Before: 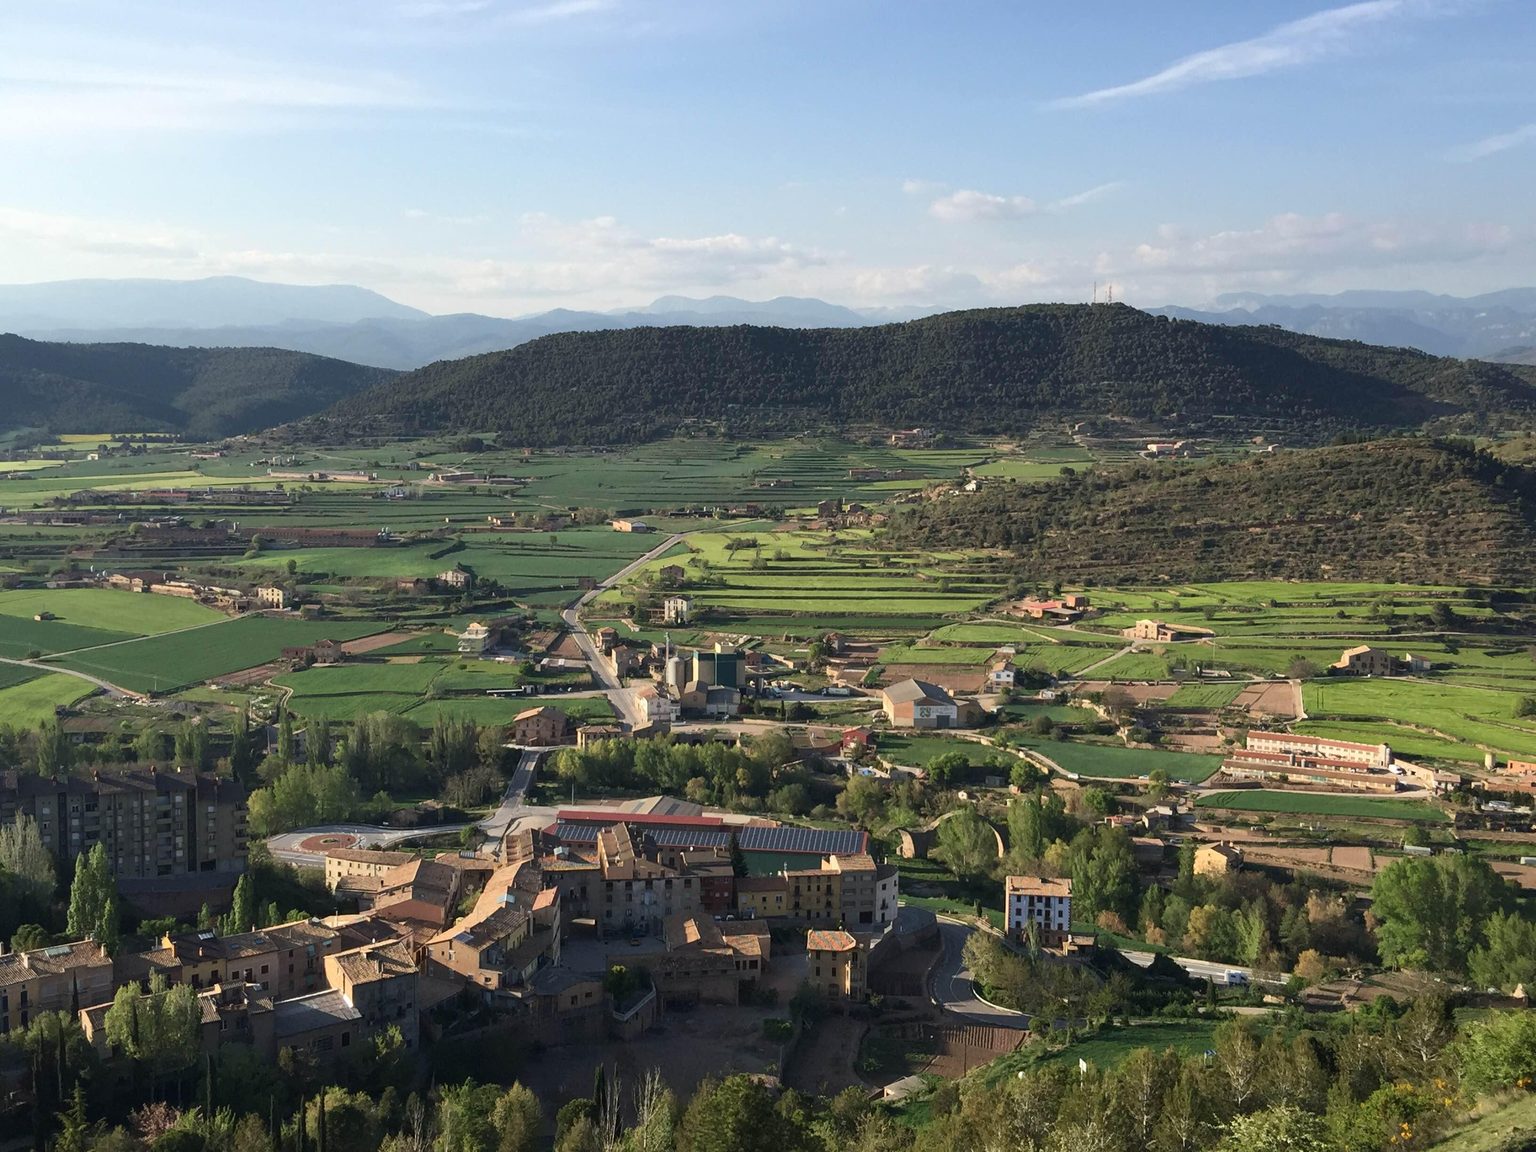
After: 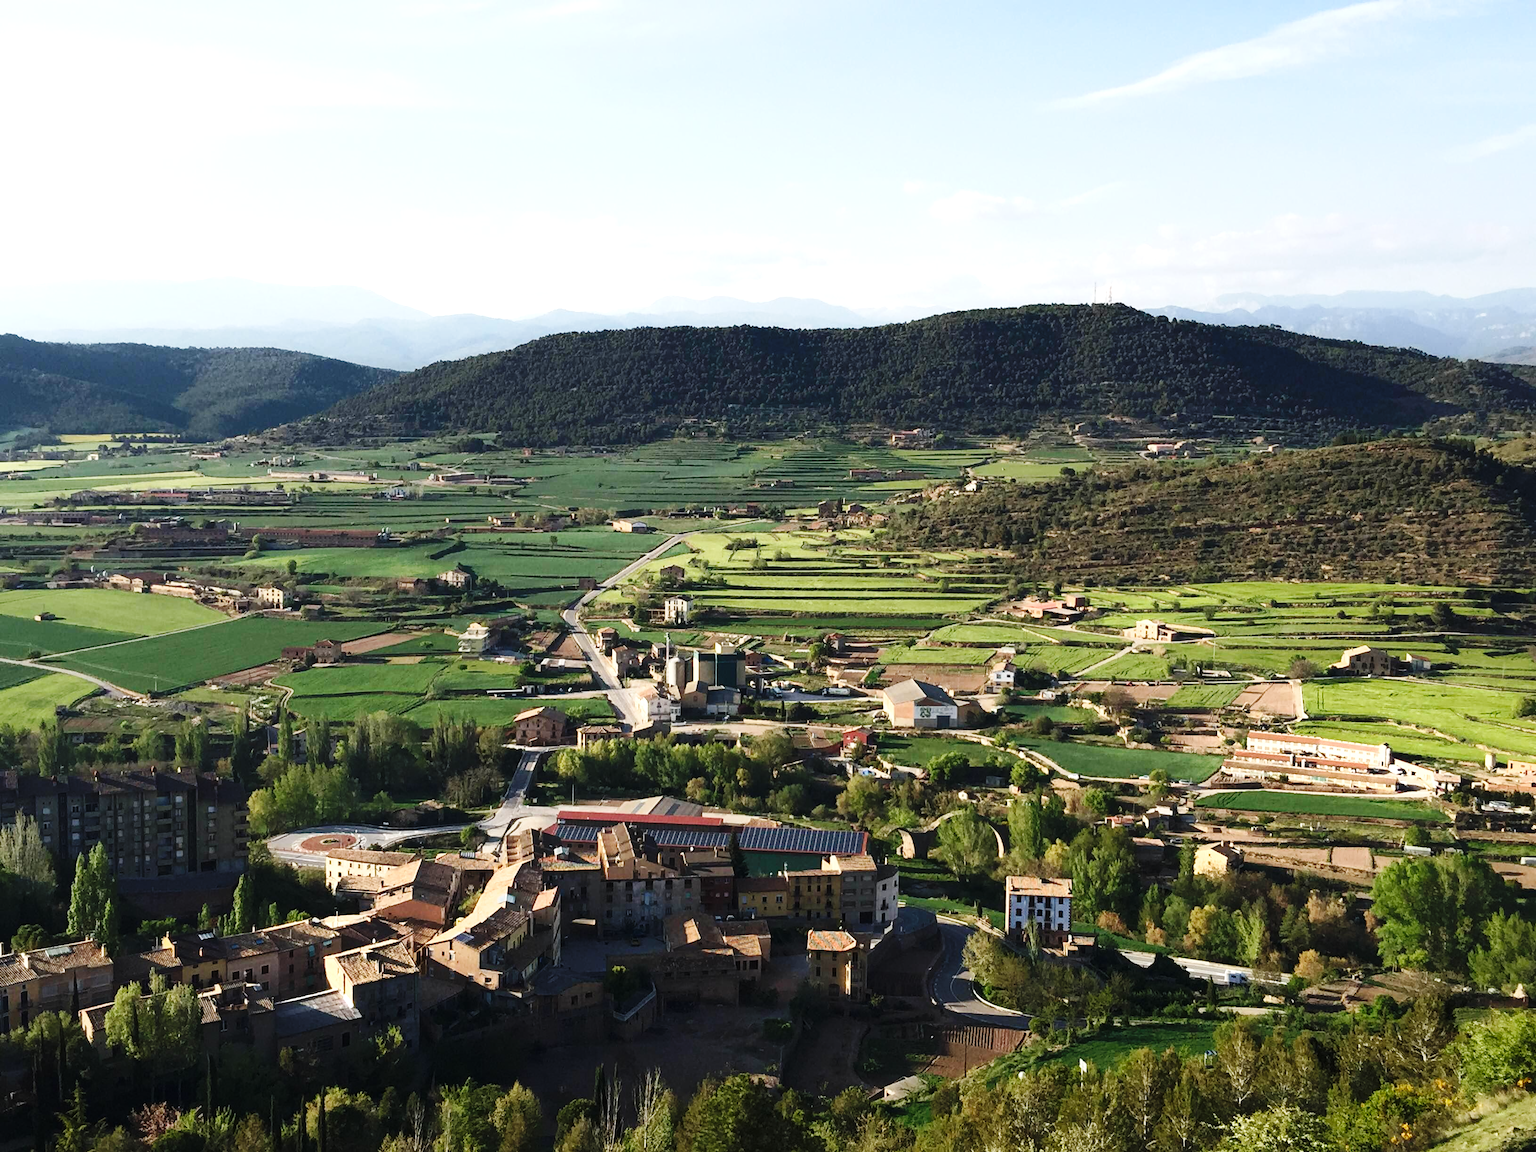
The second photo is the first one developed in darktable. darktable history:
tone equalizer: -8 EV 0 EV, -7 EV -0.002 EV, -6 EV 0.003 EV, -5 EV -0.018 EV, -4 EV -0.136 EV, -3 EV -0.138 EV, -2 EV 0.211 EV, -1 EV 0.72 EV, +0 EV 0.471 EV, mask exposure compensation -0.506 EV
base curve: curves: ch0 [(0, 0) (0.036, 0.025) (0.121, 0.166) (0.206, 0.329) (0.605, 0.79) (1, 1)], preserve colors none
